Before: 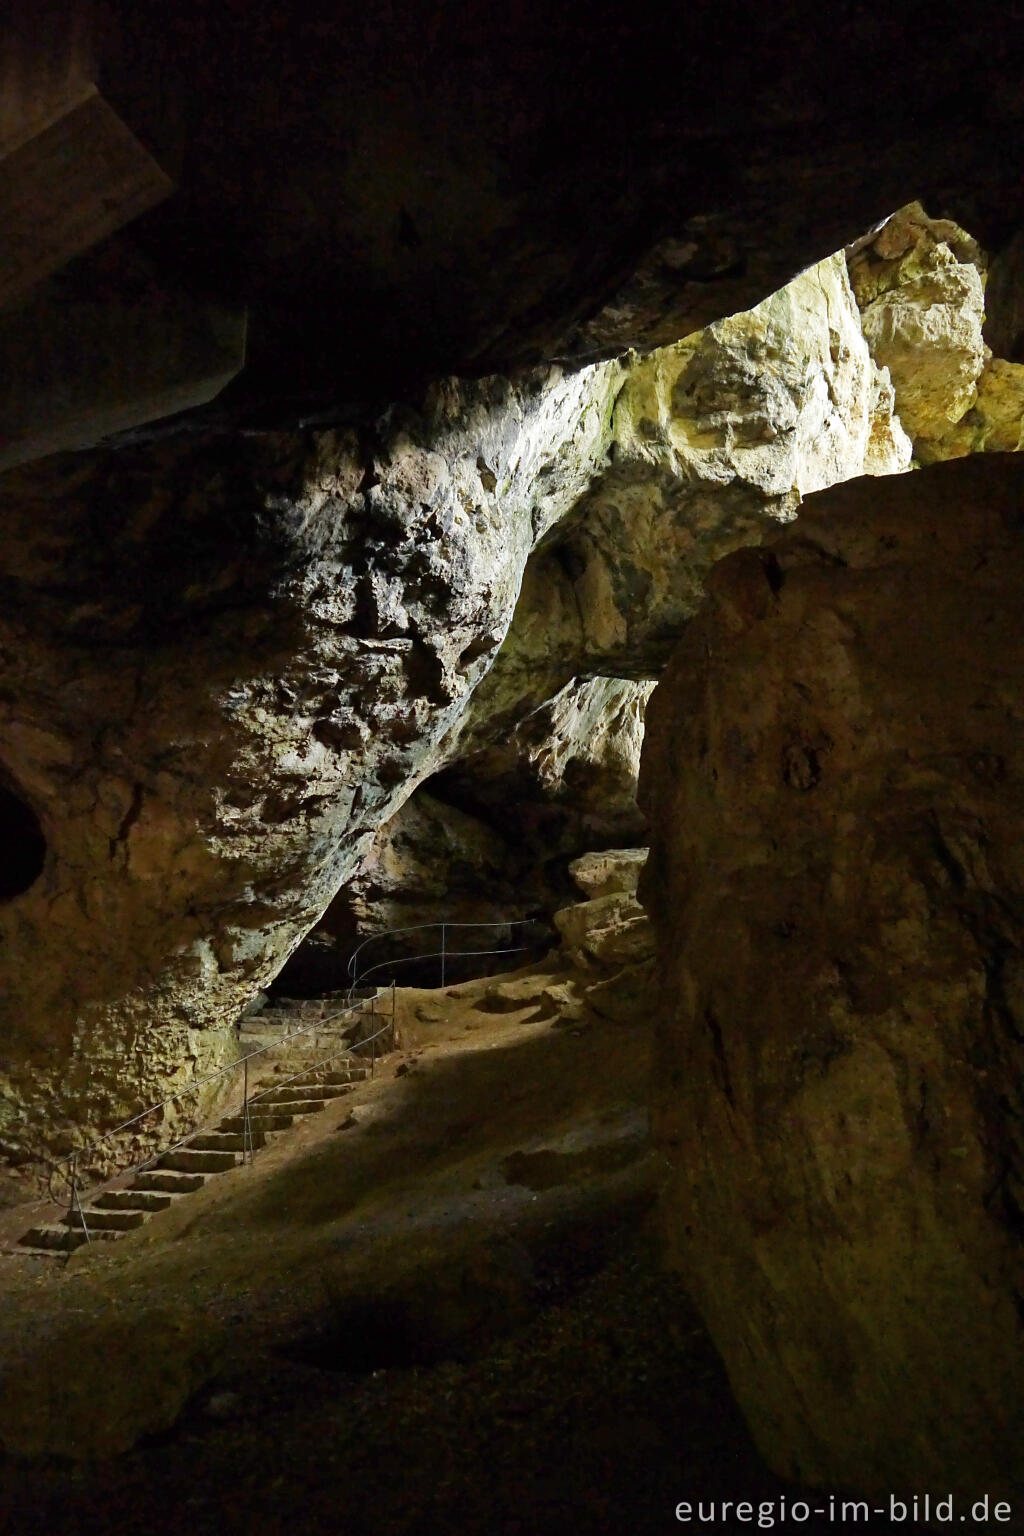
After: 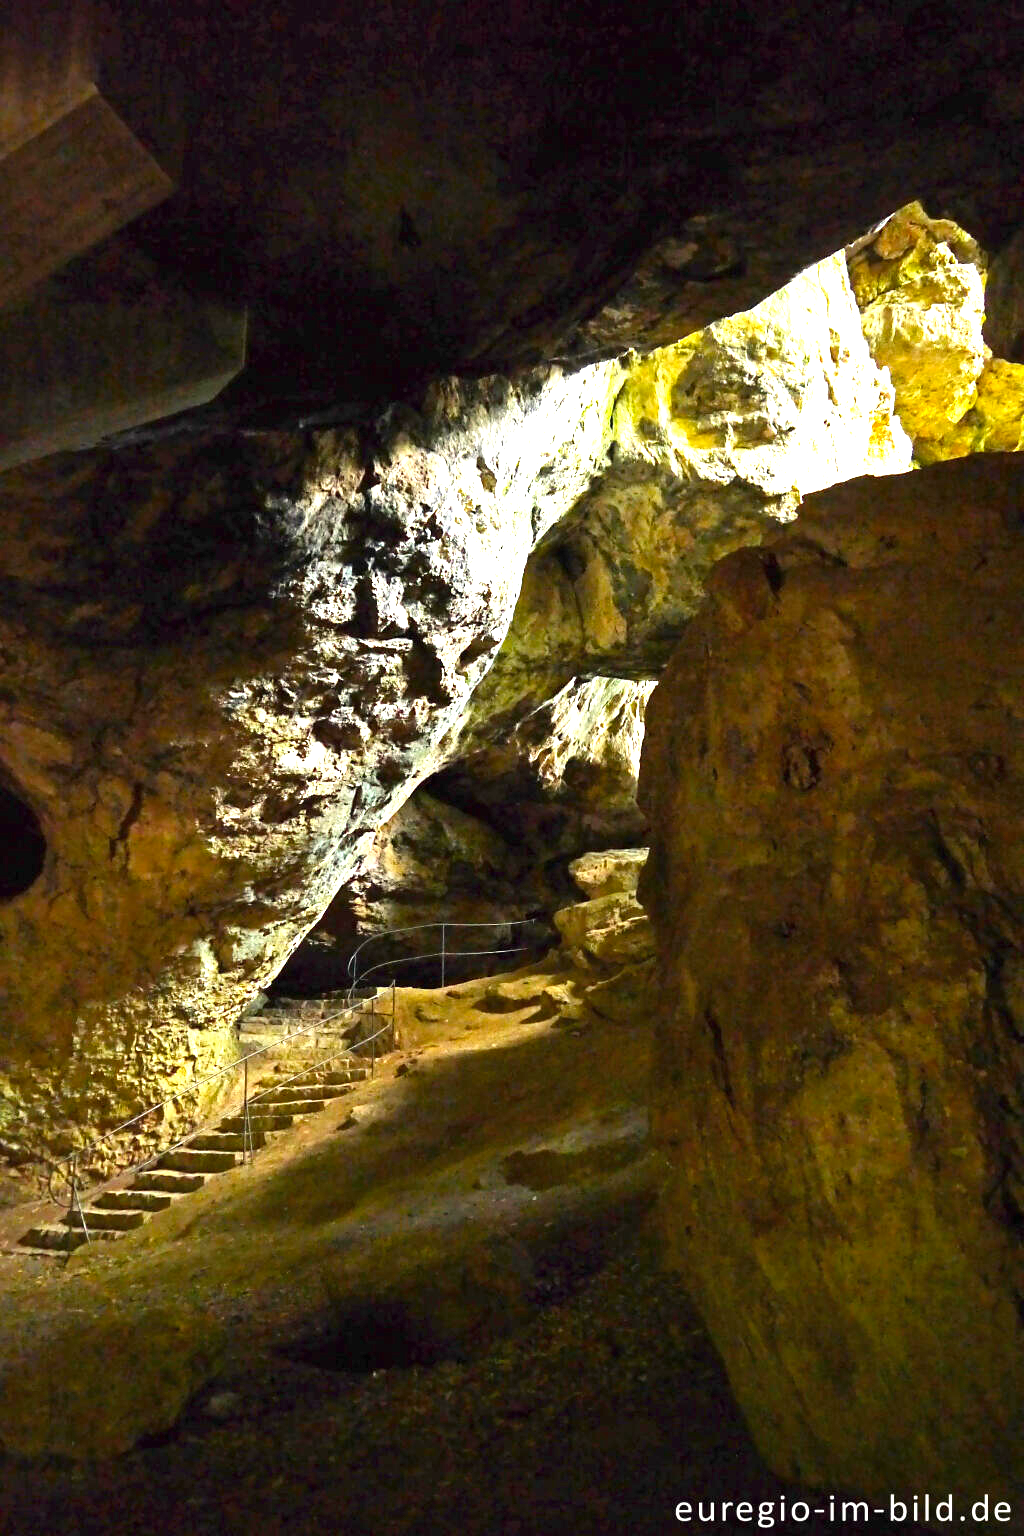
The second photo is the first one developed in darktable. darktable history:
color balance rgb: highlights gain › luminance 6.328%, highlights gain › chroma 1.325%, highlights gain › hue 88.43°, perceptual saturation grading › global saturation 19.745%, global vibrance 9.367%
exposure: black level correction 0, exposure 1.549 EV, compensate highlight preservation false
